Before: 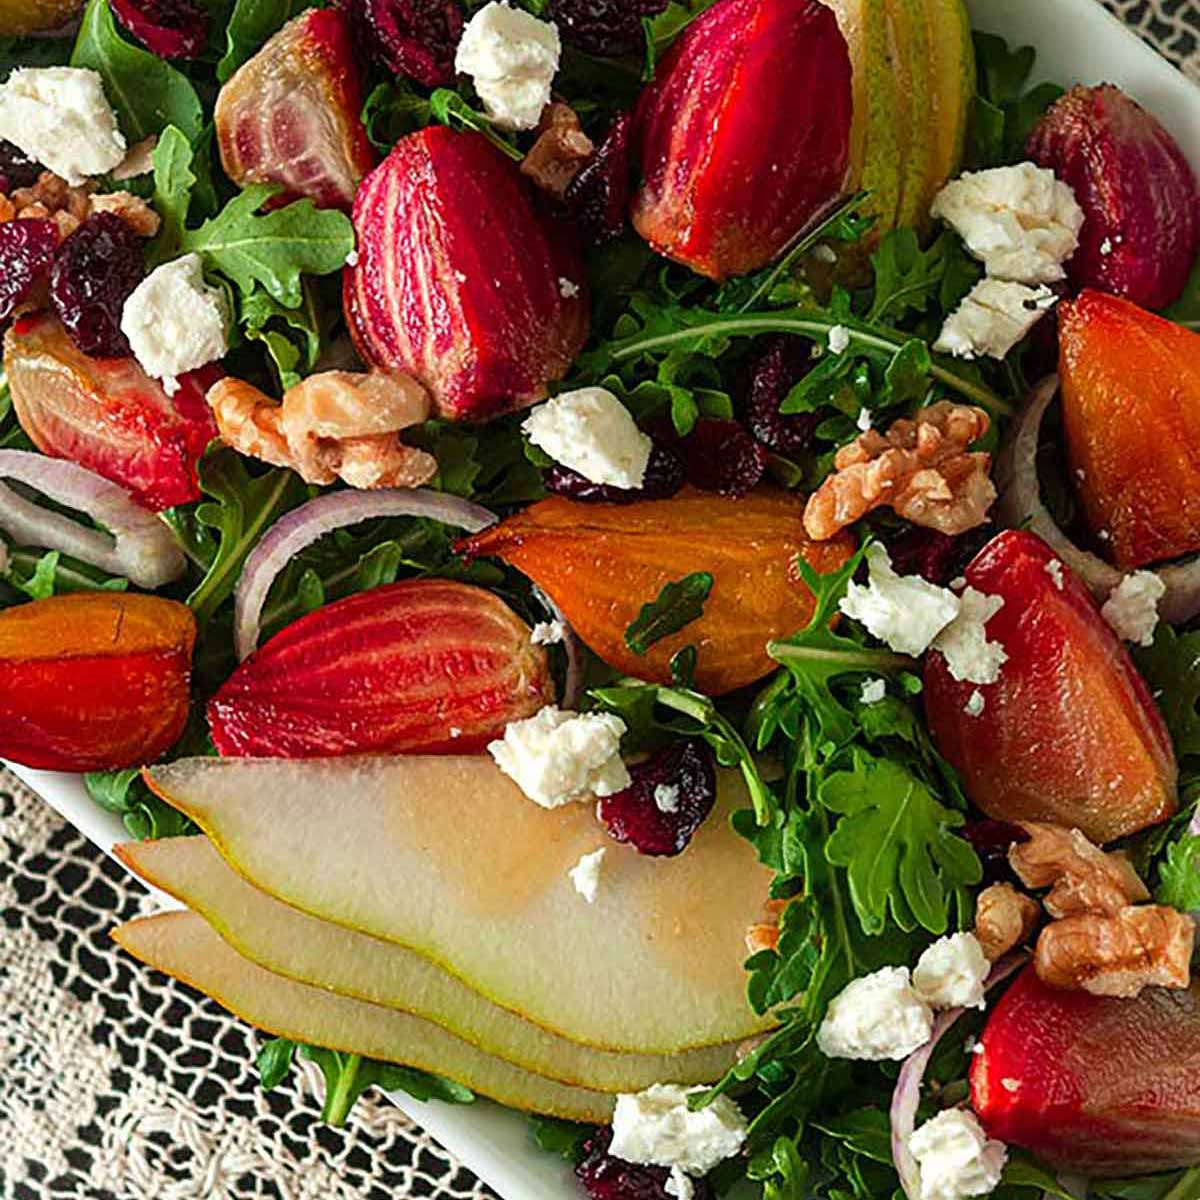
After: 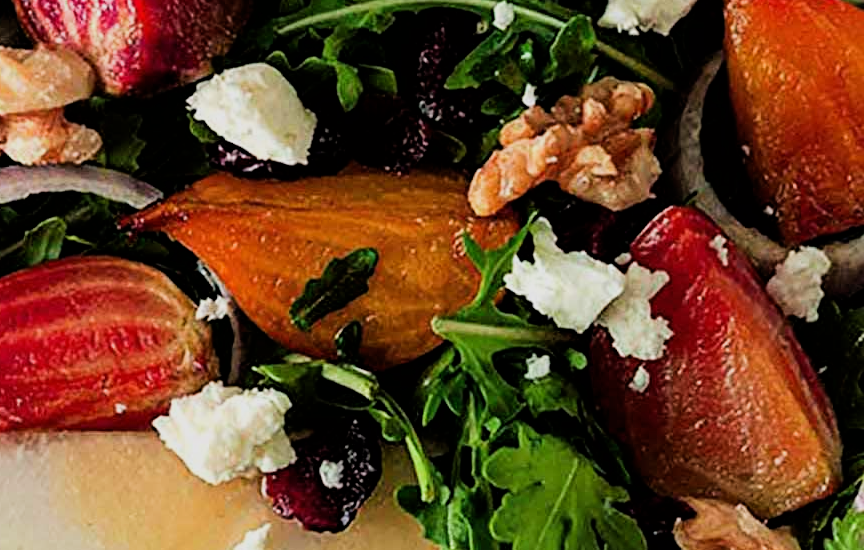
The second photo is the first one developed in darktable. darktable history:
tone equalizer: on, module defaults
filmic rgb: black relative exposure -5 EV, hardness 2.88, contrast 1.3, highlights saturation mix -30%
crop and rotate: left 27.938%, top 27.046%, bottom 27.046%
